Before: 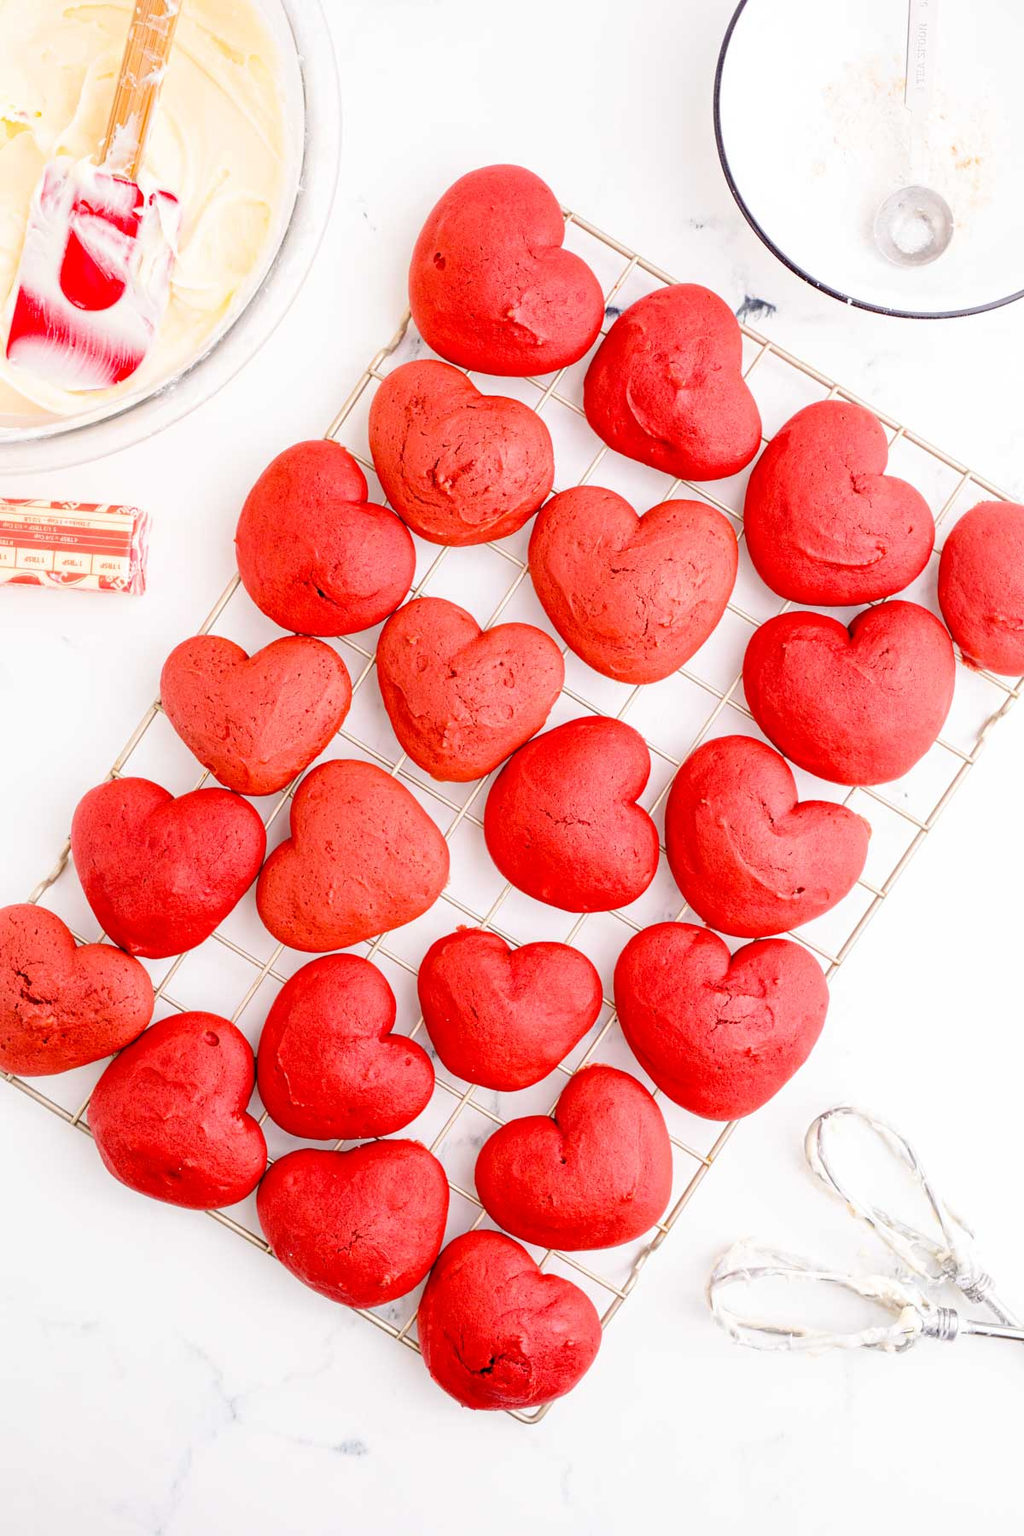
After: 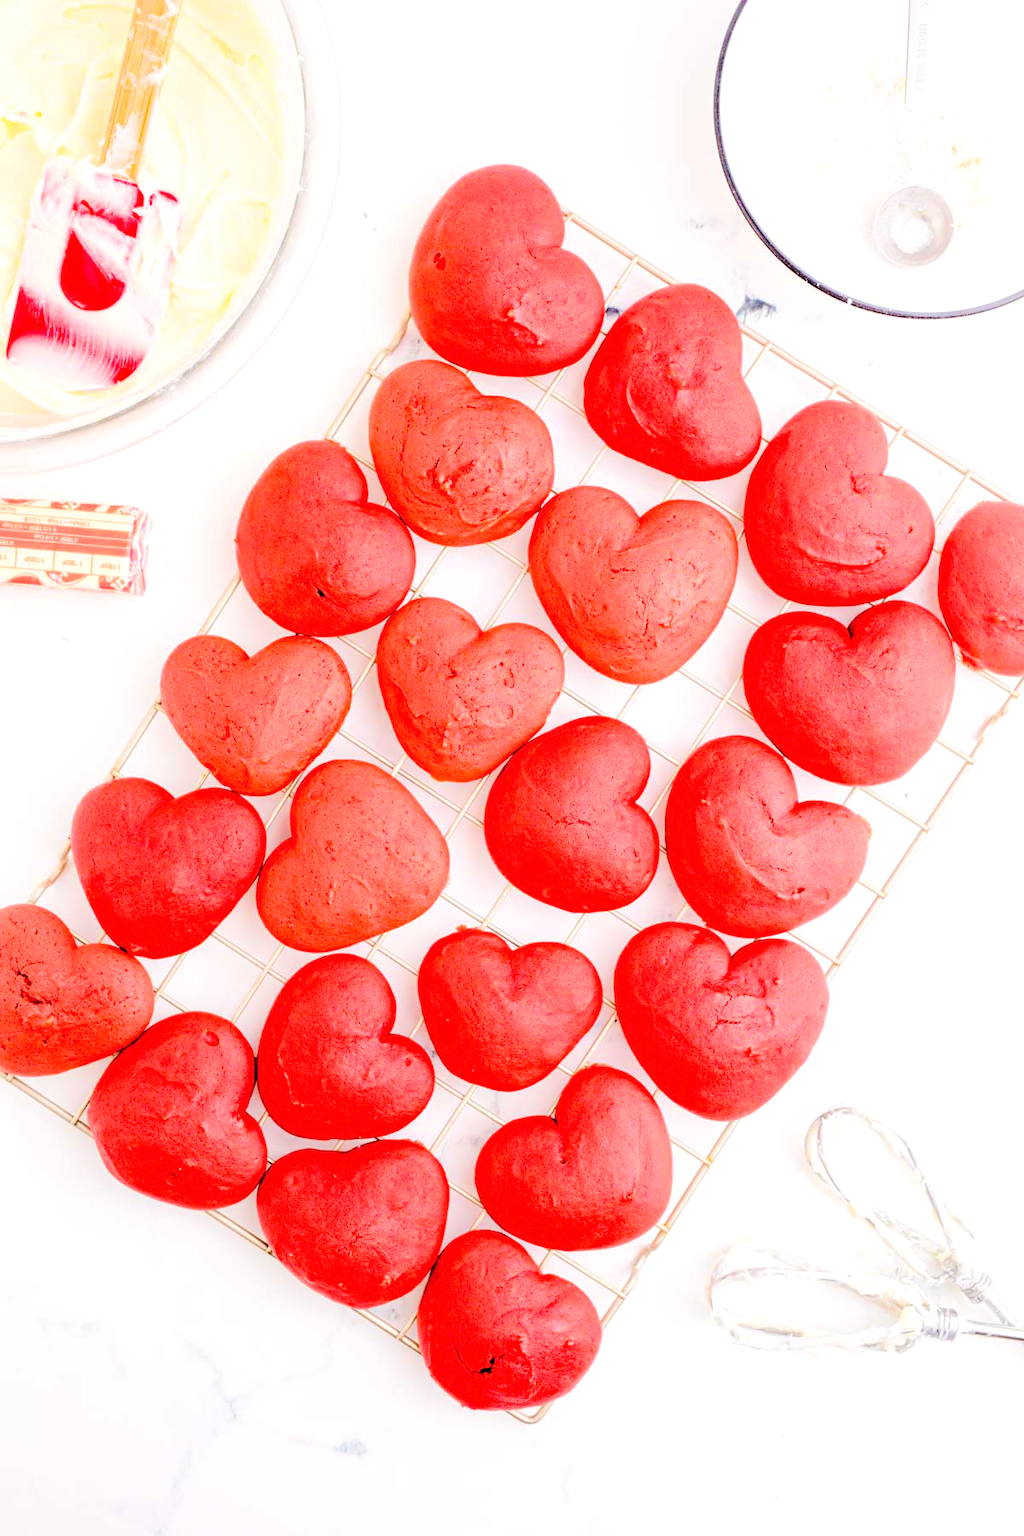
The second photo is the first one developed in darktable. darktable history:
tone equalizer: -7 EV 0.164 EV, -6 EV 0.586 EV, -5 EV 1.19 EV, -4 EV 1.33 EV, -3 EV 1.12 EV, -2 EV 0.6 EV, -1 EV 0.168 EV, edges refinement/feathering 500, mask exposure compensation -1.57 EV, preserve details no
